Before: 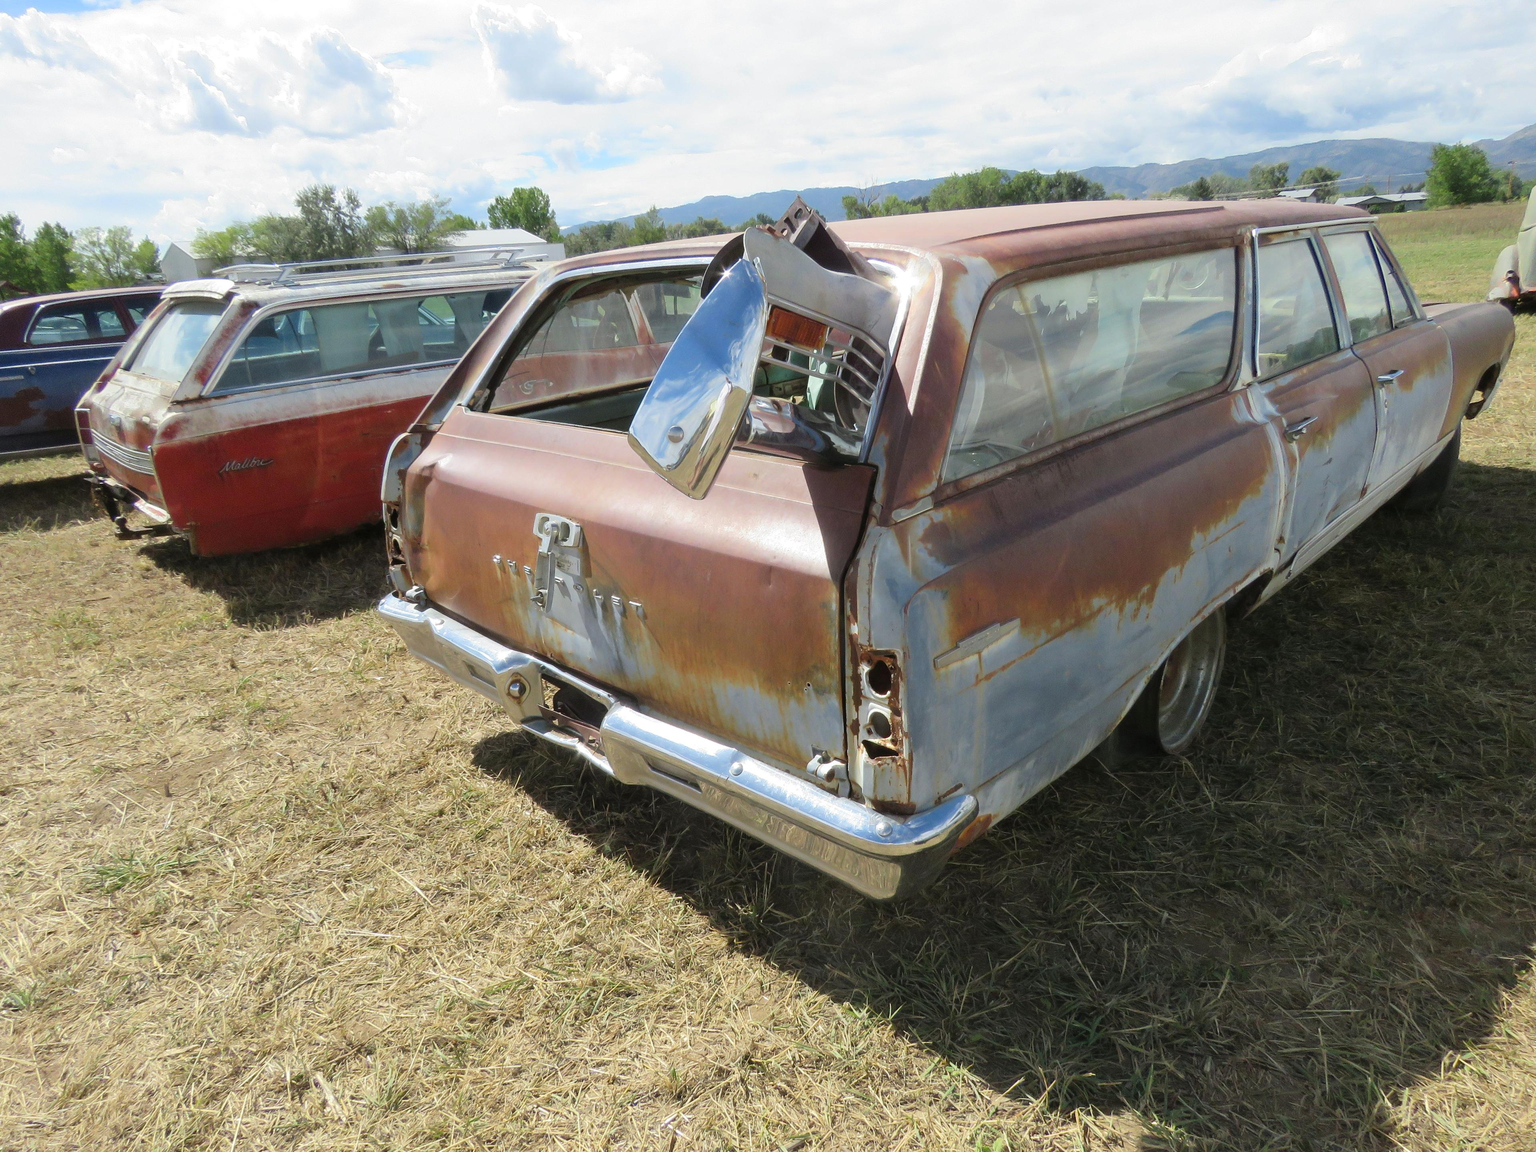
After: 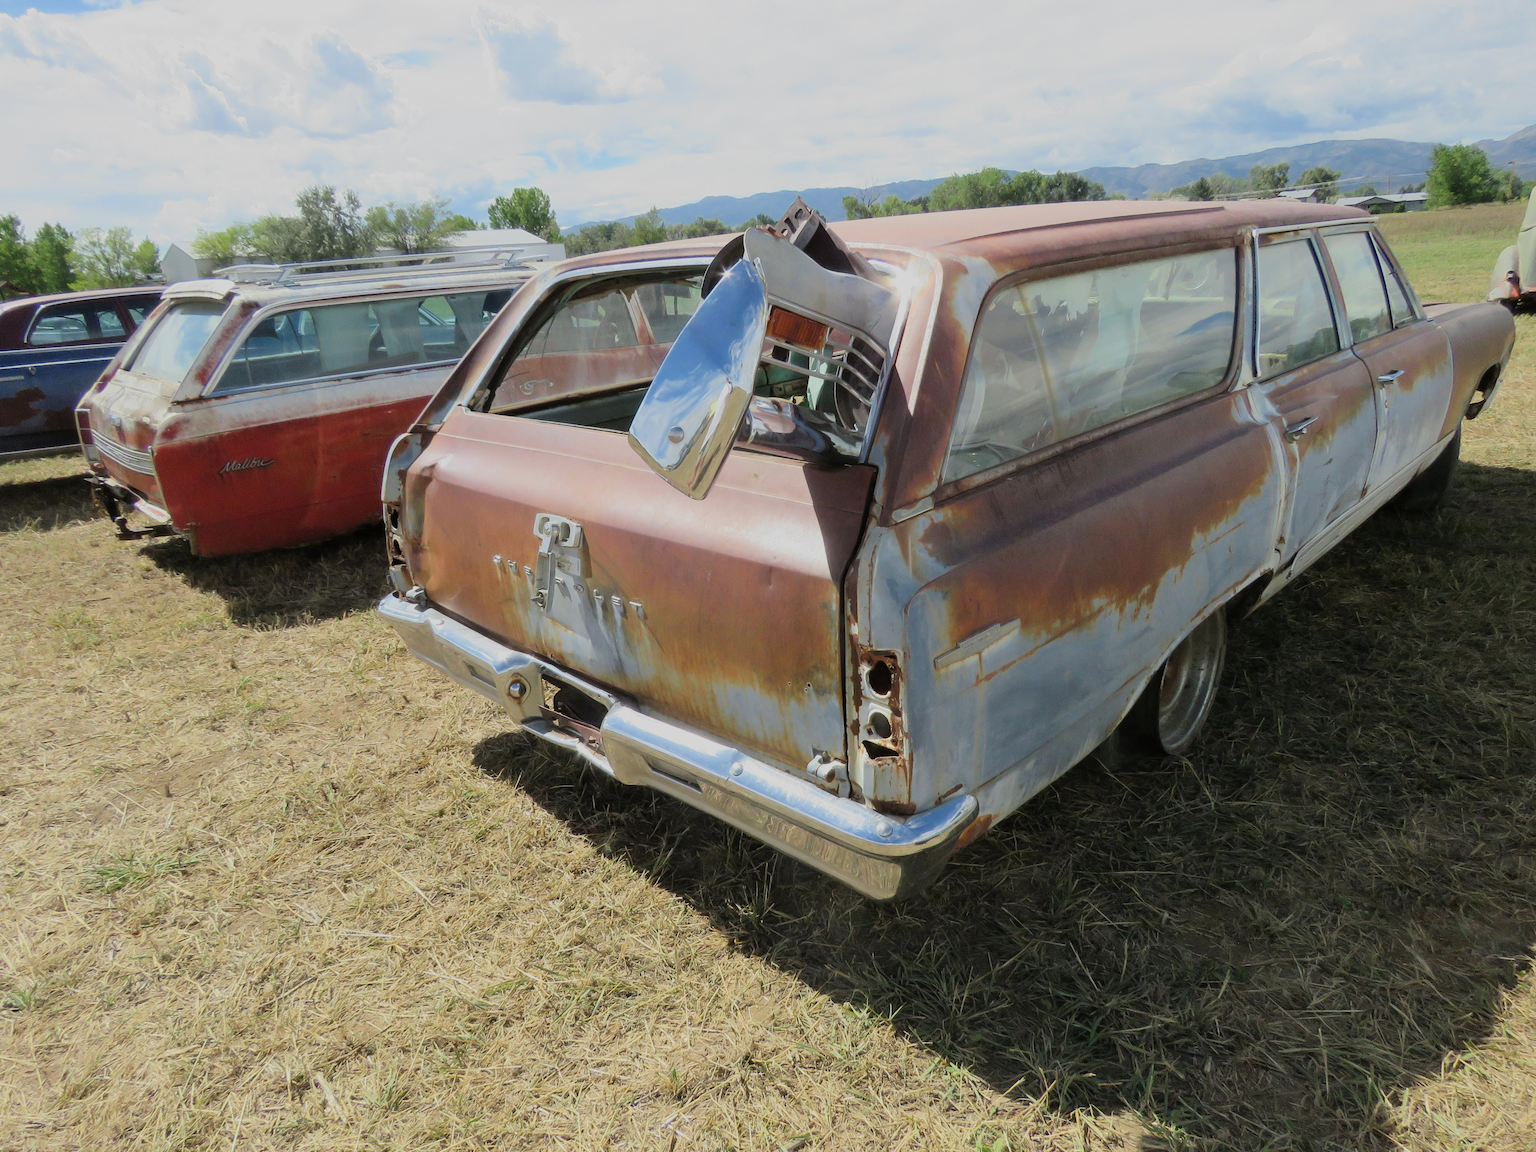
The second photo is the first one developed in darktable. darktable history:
filmic rgb: black relative exposure -16 EV, white relative exposure 4.97 EV, hardness 6.23, color science v6 (2022), iterations of high-quality reconstruction 10
